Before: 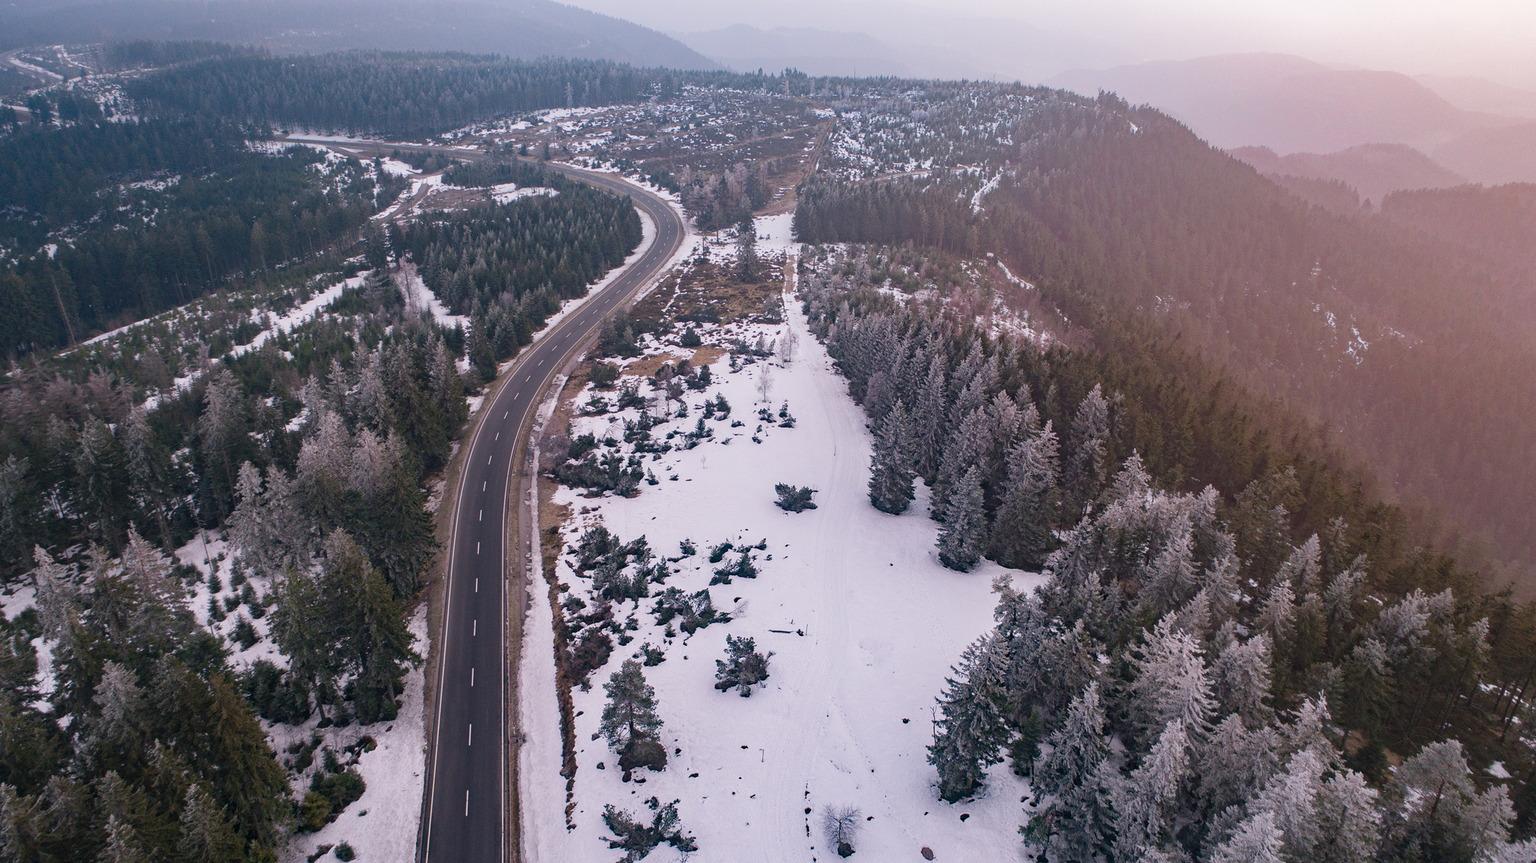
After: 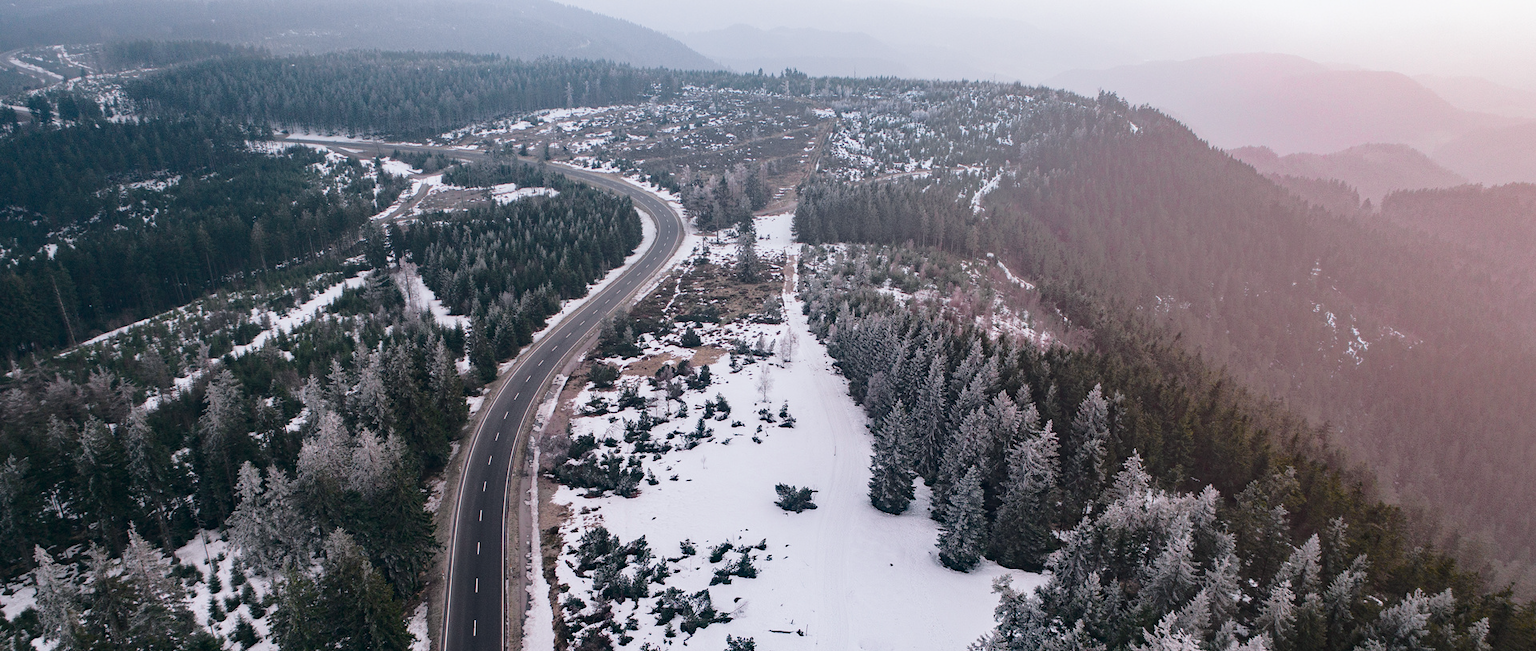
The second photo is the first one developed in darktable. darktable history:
color balance rgb: shadows lift › chroma 0.872%, shadows lift › hue 109.97°, perceptual saturation grading › global saturation 0.572%, global vibrance 20.4%
crop: bottom 24.506%
tone curve: curves: ch0 [(0, 0) (0.081, 0.044) (0.185, 0.13) (0.283, 0.238) (0.416, 0.449) (0.495, 0.524) (0.686, 0.743) (0.826, 0.865) (0.978, 0.988)]; ch1 [(0, 0) (0.147, 0.166) (0.321, 0.362) (0.371, 0.402) (0.423, 0.442) (0.479, 0.472) (0.505, 0.497) (0.521, 0.506) (0.551, 0.537) (0.586, 0.574) (0.625, 0.618) (0.68, 0.681) (1, 1)]; ch2 [(0, 0) (0.346, 0.362) (0.404, 0.427) (0.502, 0.495) (0.531, 0.513) (0.547, 0.533) (0.582, 0.596) (0.629, 0.631) (0.717, 0.678) (1, 1)], color space Lab, independent channels, preserve colors none
